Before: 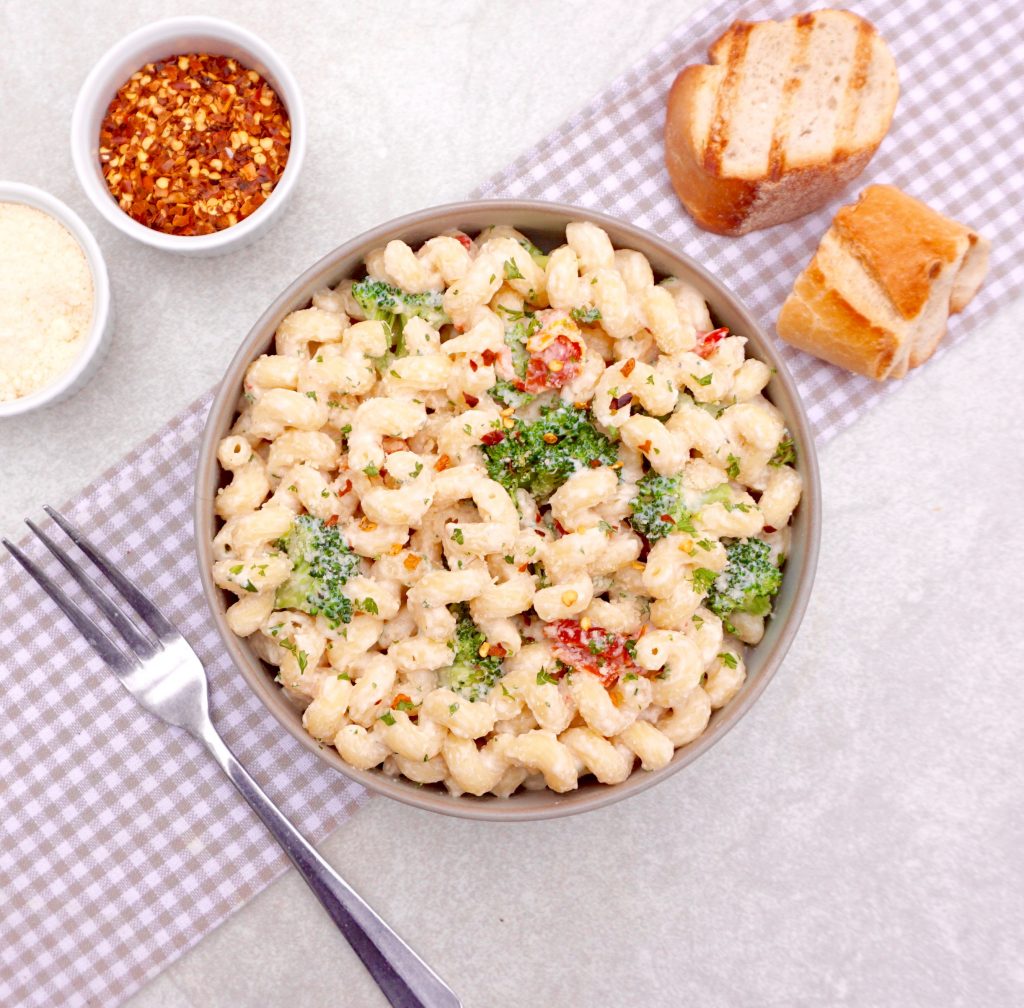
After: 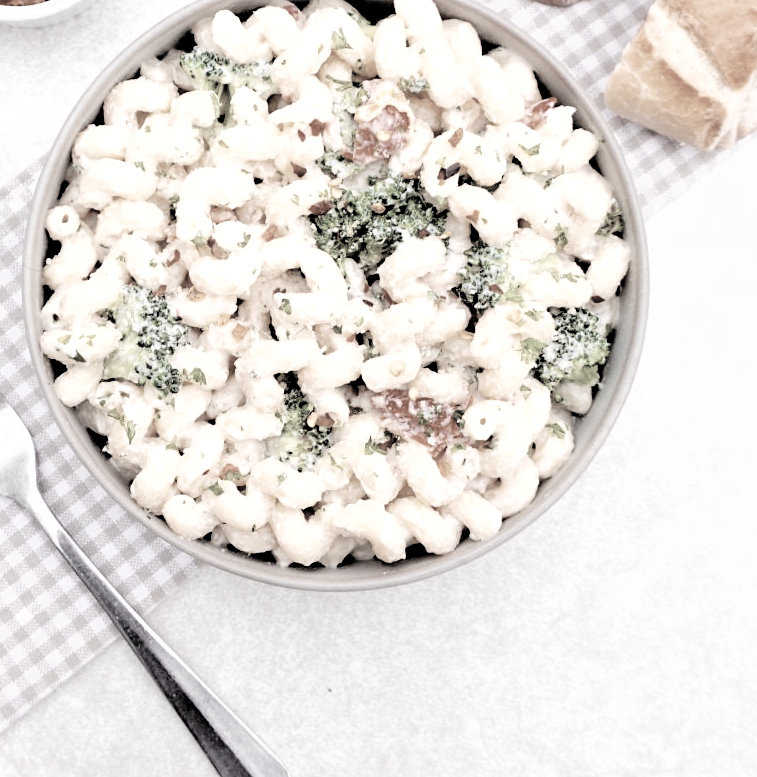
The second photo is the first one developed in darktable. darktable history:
color correction: saturation 0.2
crop: left 16.871%, top 22.857%, right 9.116%
filmic rgb: middle gray luminance 13.55%, black relative exposure -1.97 EV, white relative exposure 3.1 EV, threshold 6 EV, target black luminance 0%, hardness 1.79, latitude 59.23%, contrast 1.728, highlights saturation mix 5%, shadows ↔ highlights balance -37.52%, add noise in highlights 0, color science v3 (2019), use custom middle-gray values true, iterations of high-quality reconstruction 0, contrast in highlights soft, enable highlight reconstruction true
